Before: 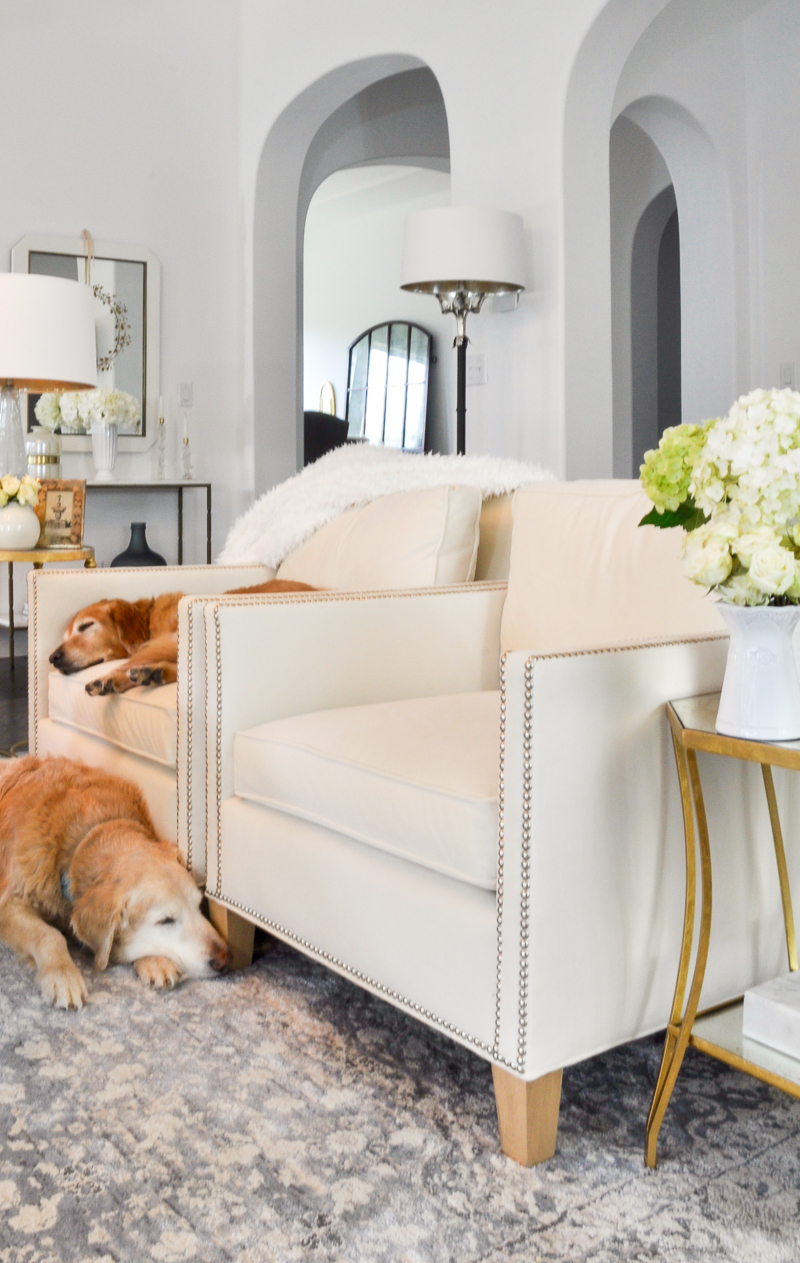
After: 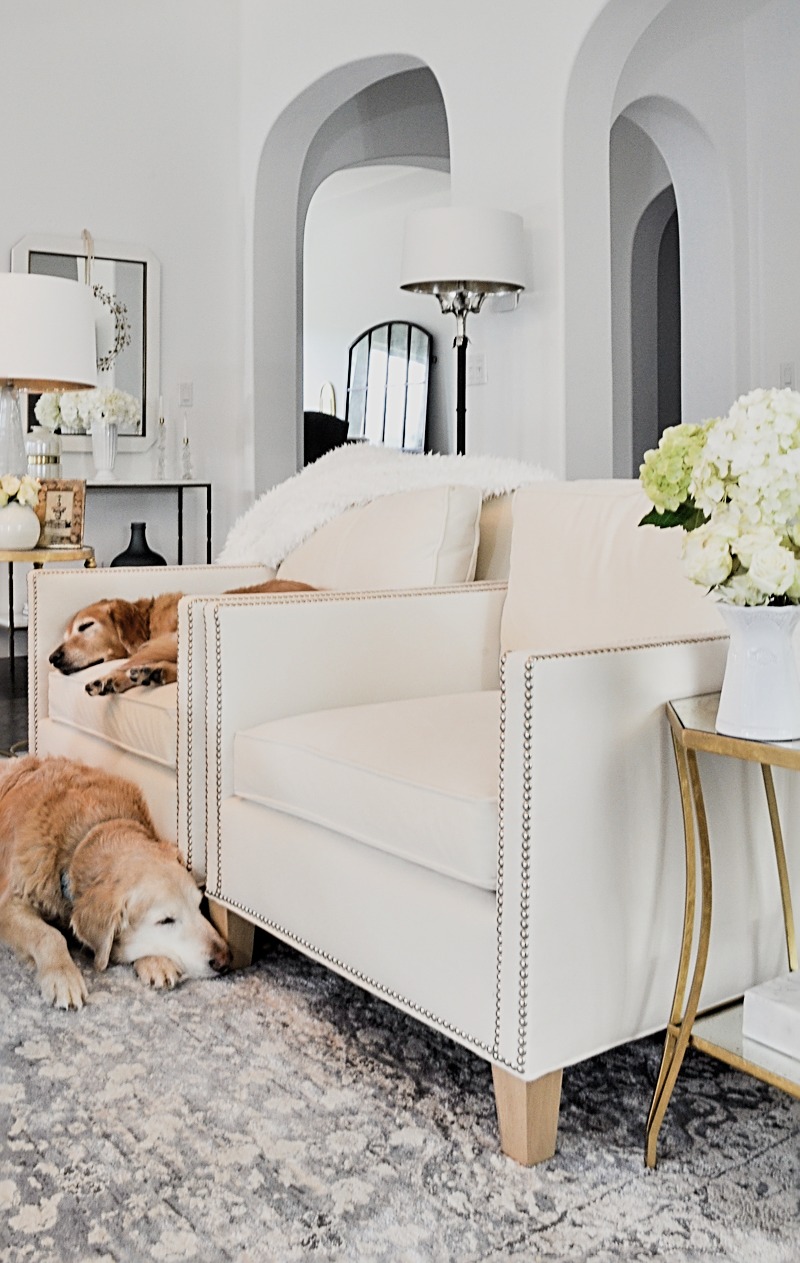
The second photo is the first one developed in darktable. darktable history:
filmic rgb: black relative exposure -7.72 EV, white relative exposure 4.41 EV, target black luminance 0%, hardness 3.75, latitude 50.71%, contrast 1.067, highlights saturation mix 9.83%, shadows ↔ highlights balance -0.216%
sharpen: radius 2.816, amount 0.727
contrast brightness saturation: contrast 0.097, saturation -0.281
